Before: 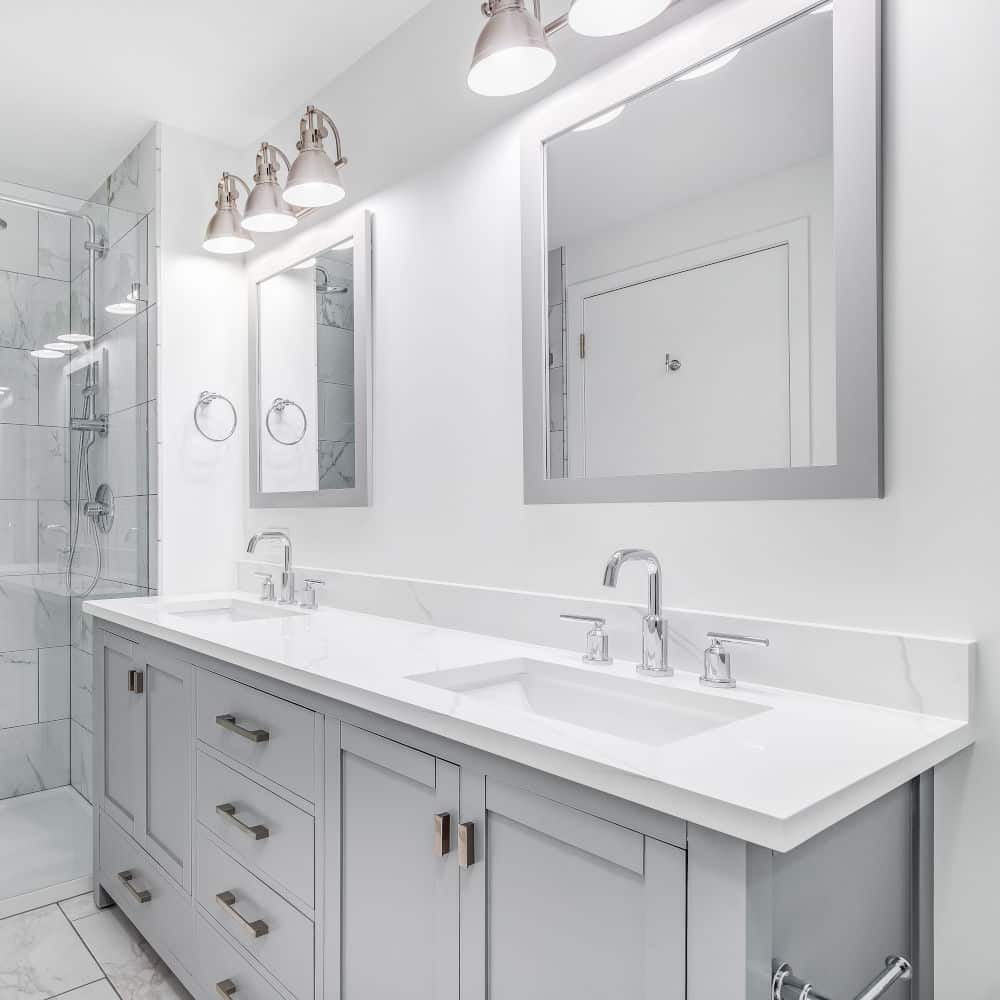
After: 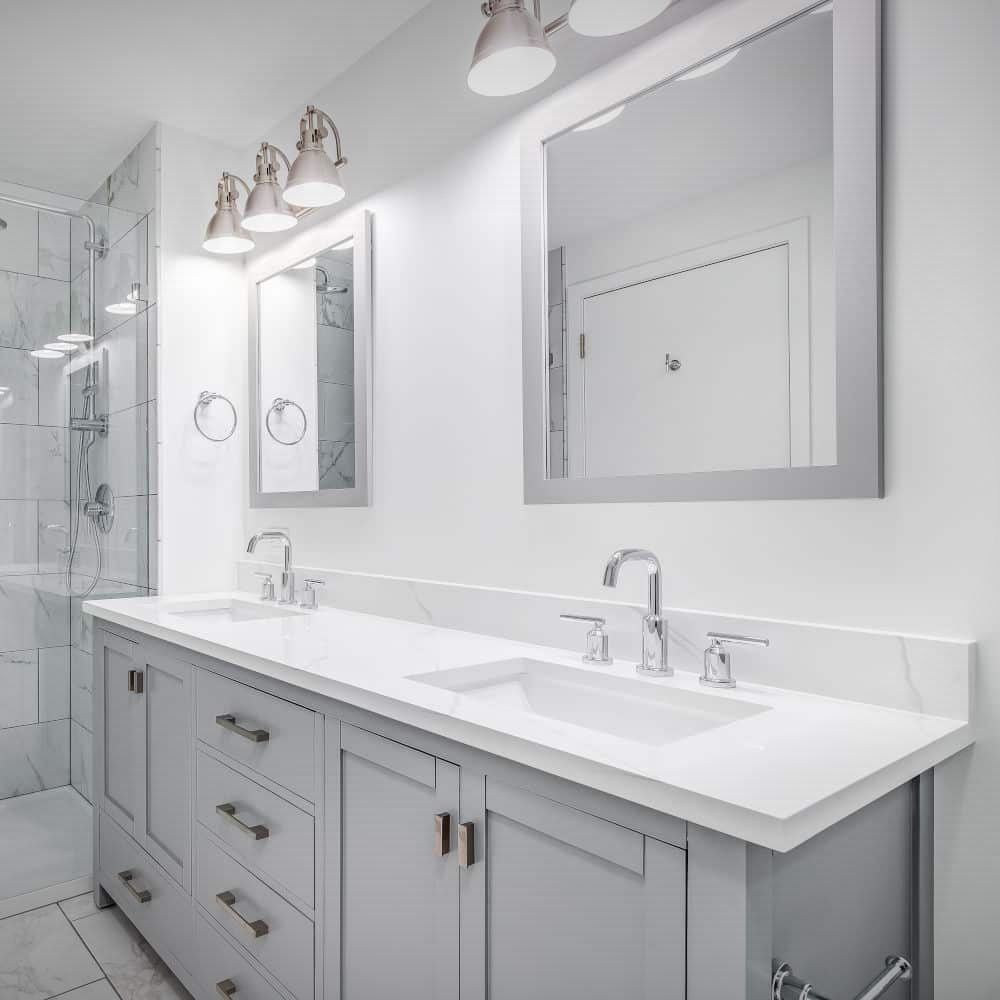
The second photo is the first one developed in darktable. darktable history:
vignetting: fall-off start 98.52%, fall-off radius 100.59%, saturation -0.003, width/height ratio 1.427, unbound false
